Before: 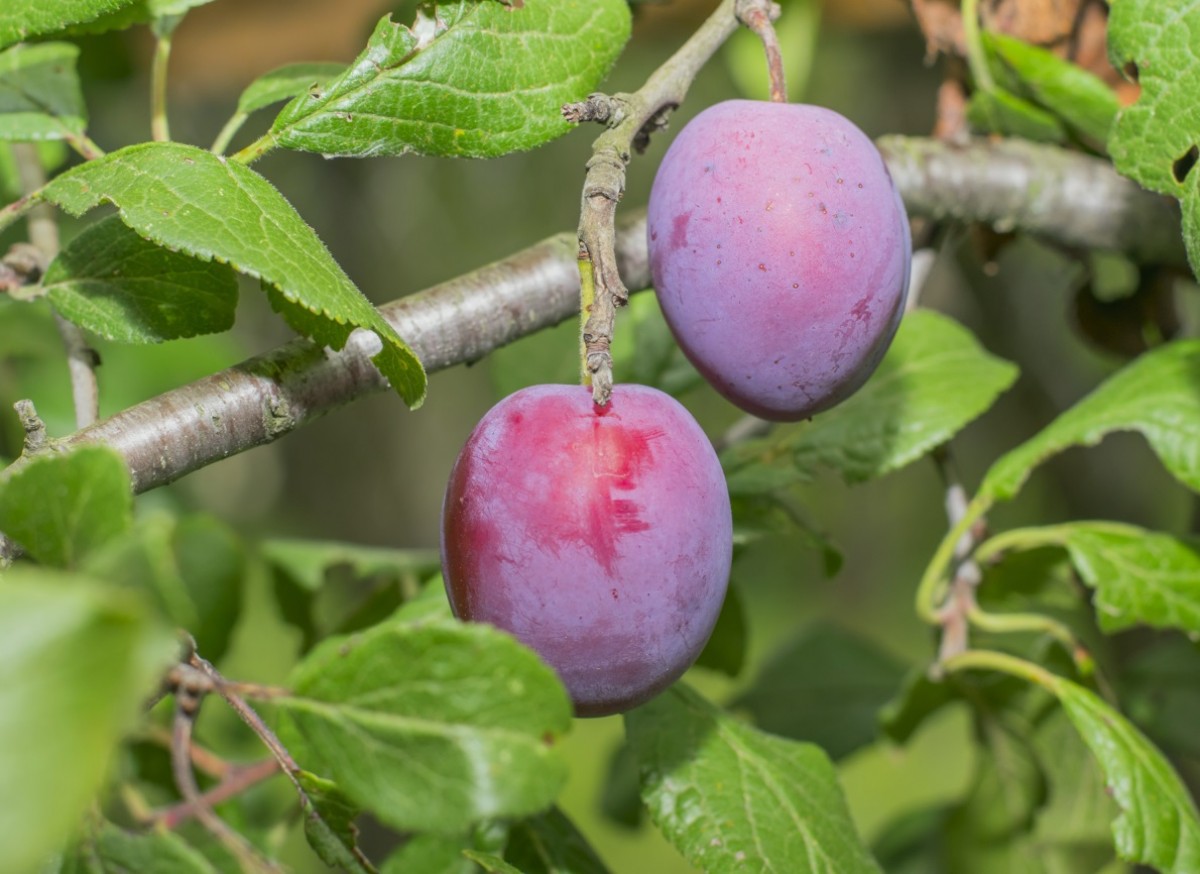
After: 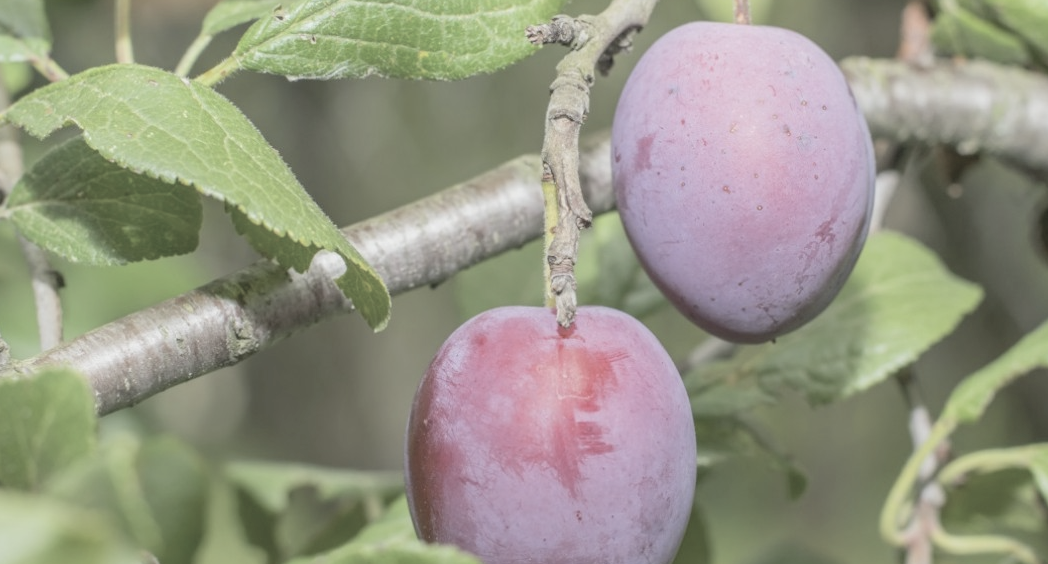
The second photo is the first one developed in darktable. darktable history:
crop: left 3.015%, top 8.969%, right 9.647%, bottom 26.457%
bloom: size 9%, threshold 100%, strength 7%
contrast brightness saturation: brightness 0.18, saturation -0.5
